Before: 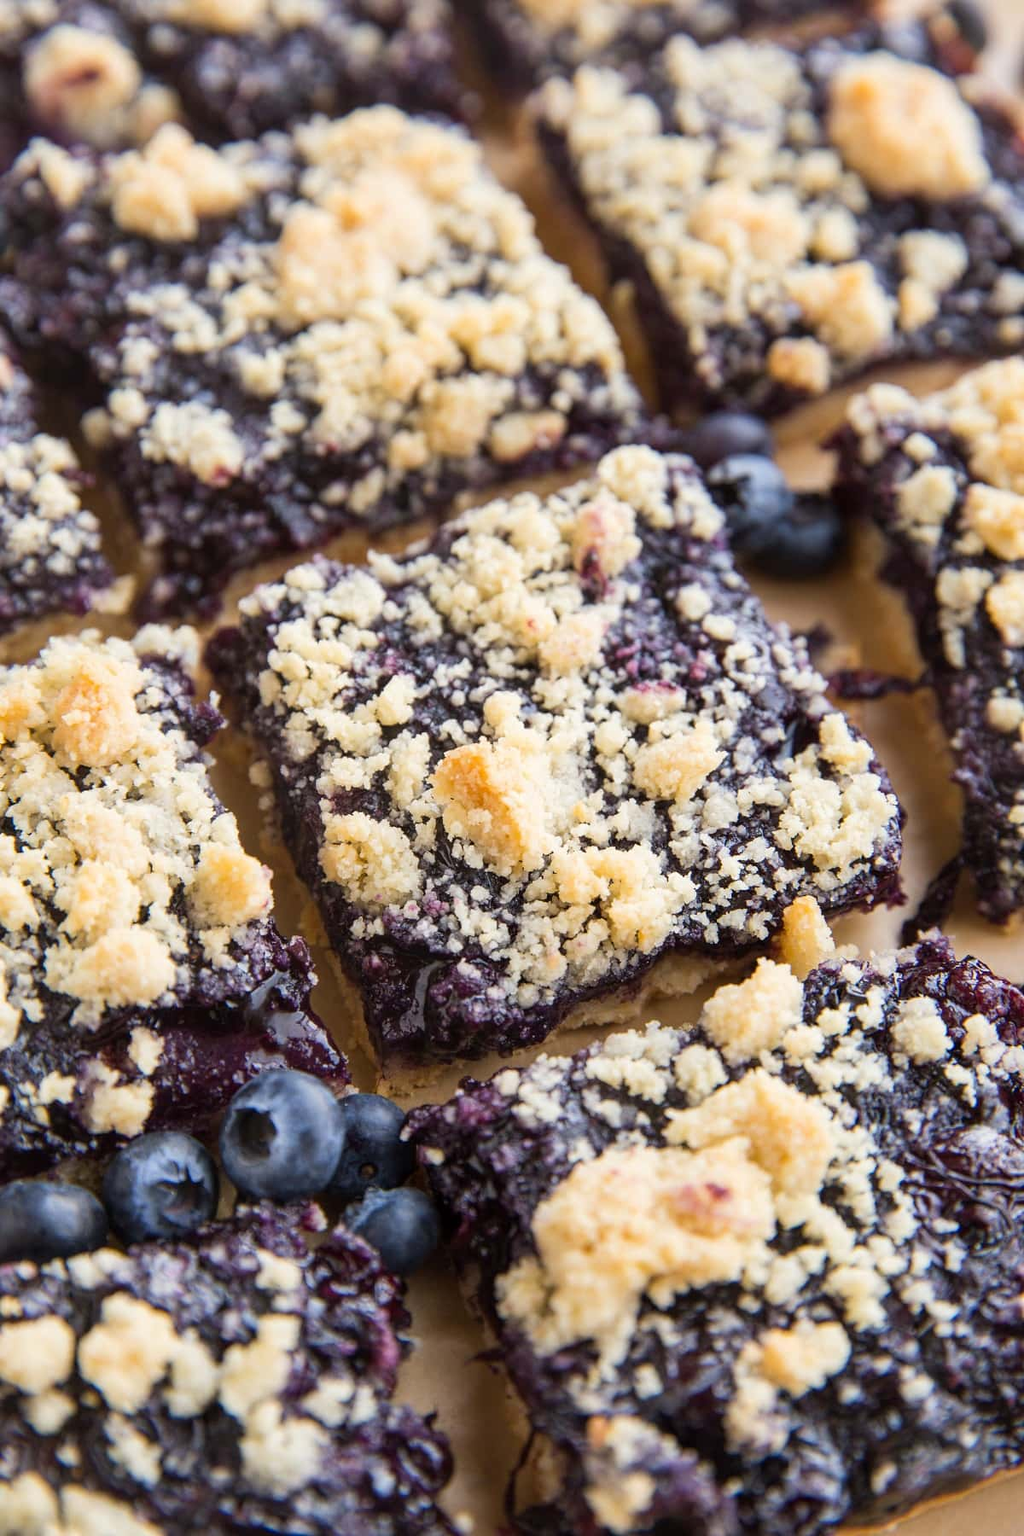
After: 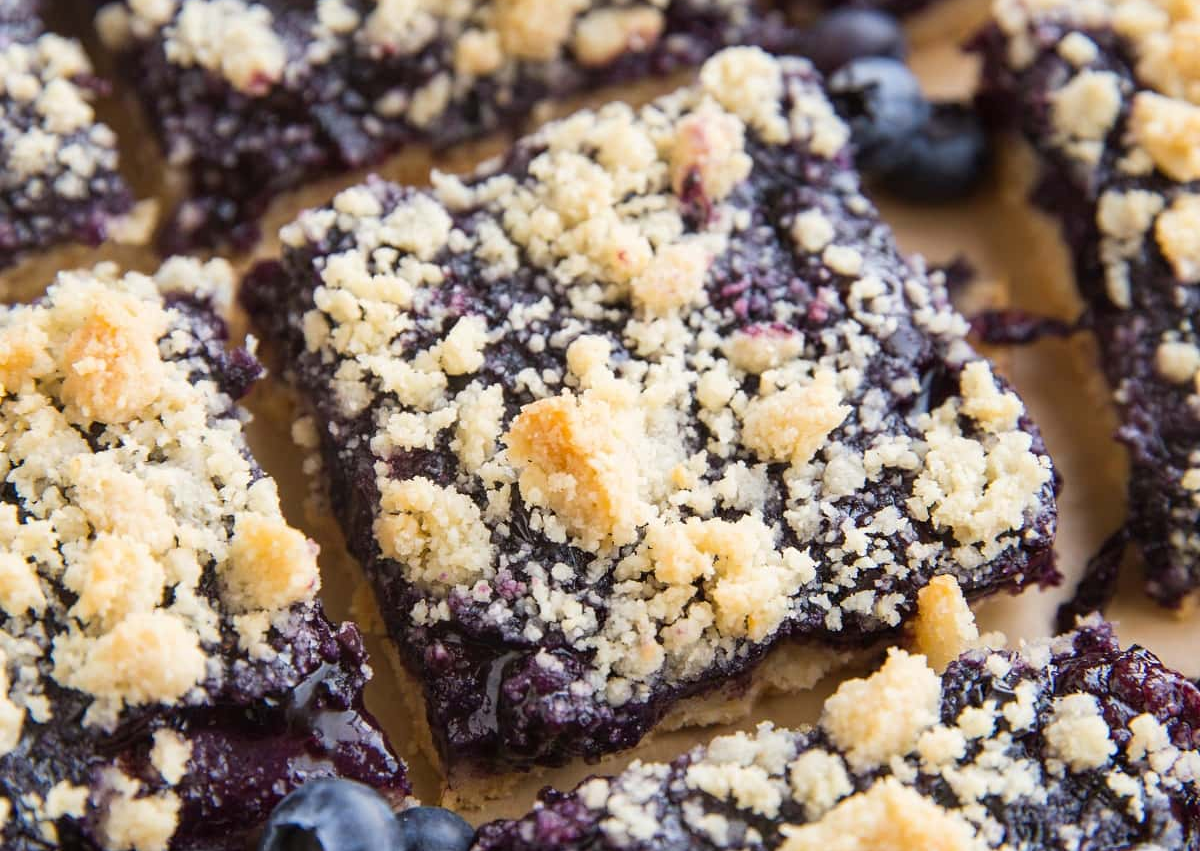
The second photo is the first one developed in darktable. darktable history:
crop and rotate: top 26.41%, bottom 26.283%
